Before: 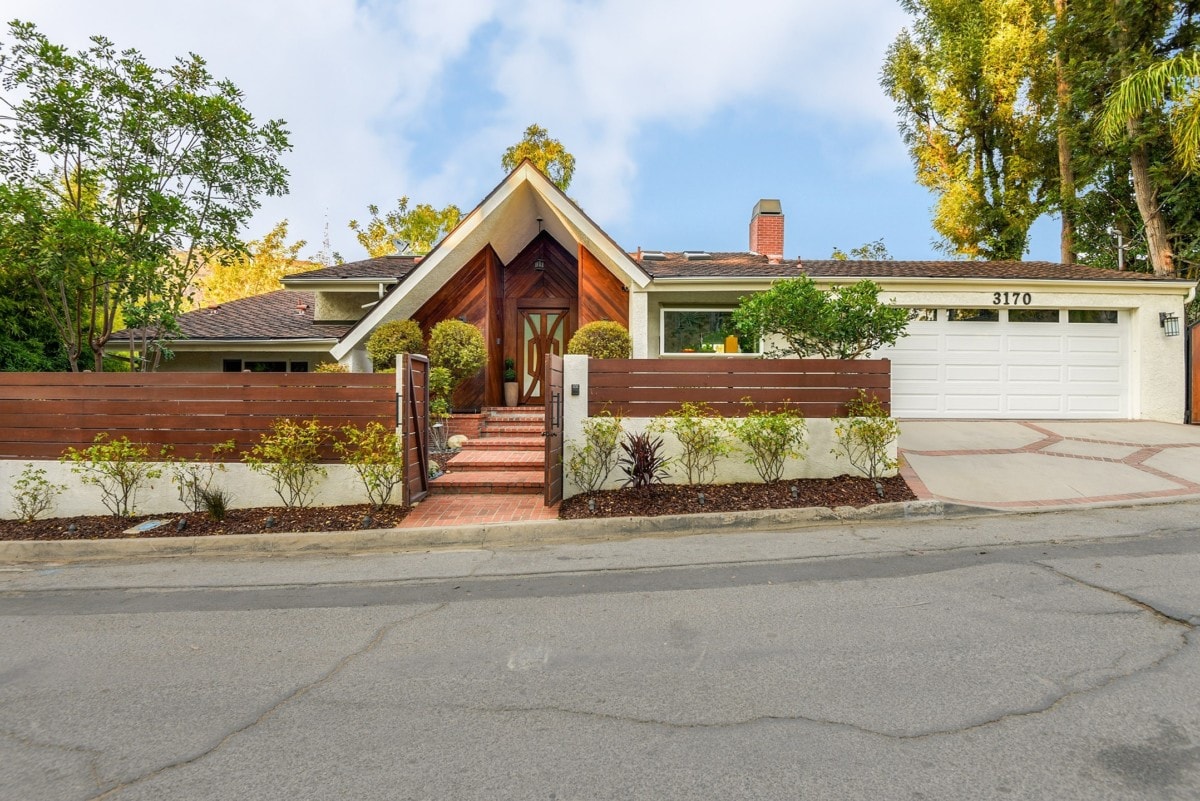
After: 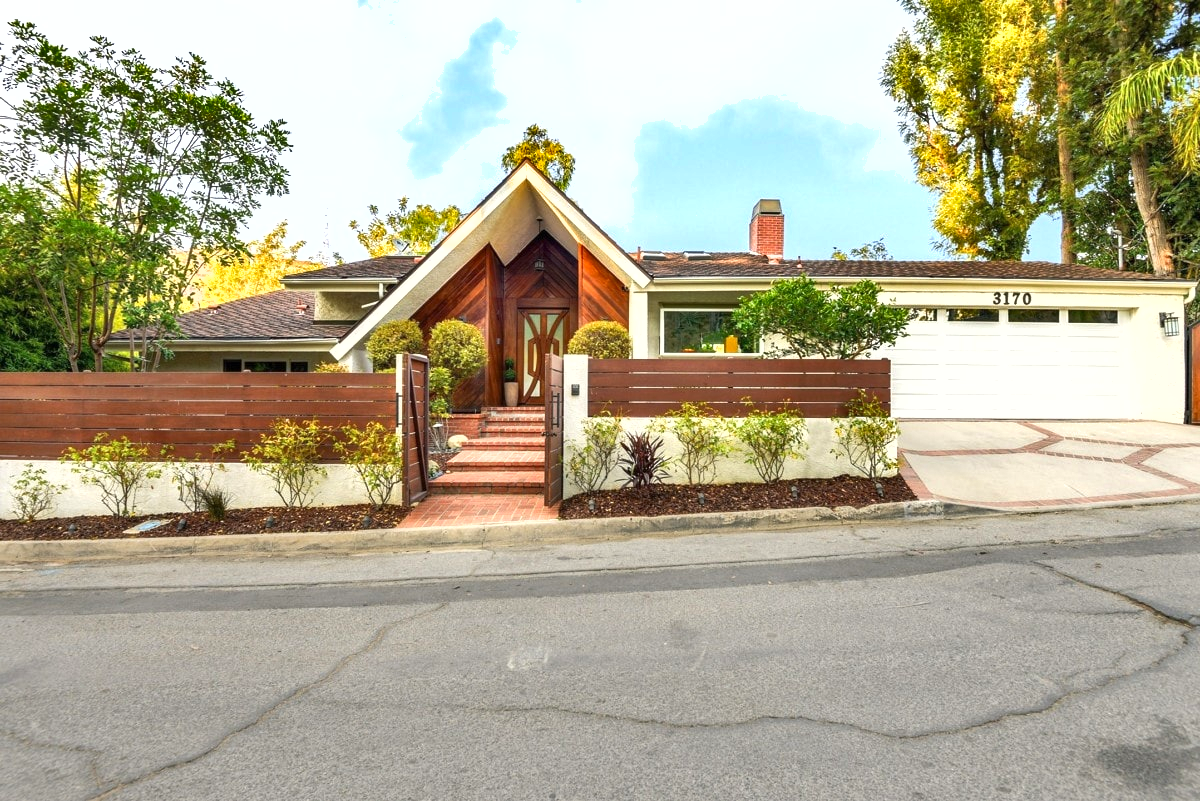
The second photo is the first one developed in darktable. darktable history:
exposure: exposure 0.659 EV, compensate highlight preservation false
shadows and highlights: soften with gaussian
